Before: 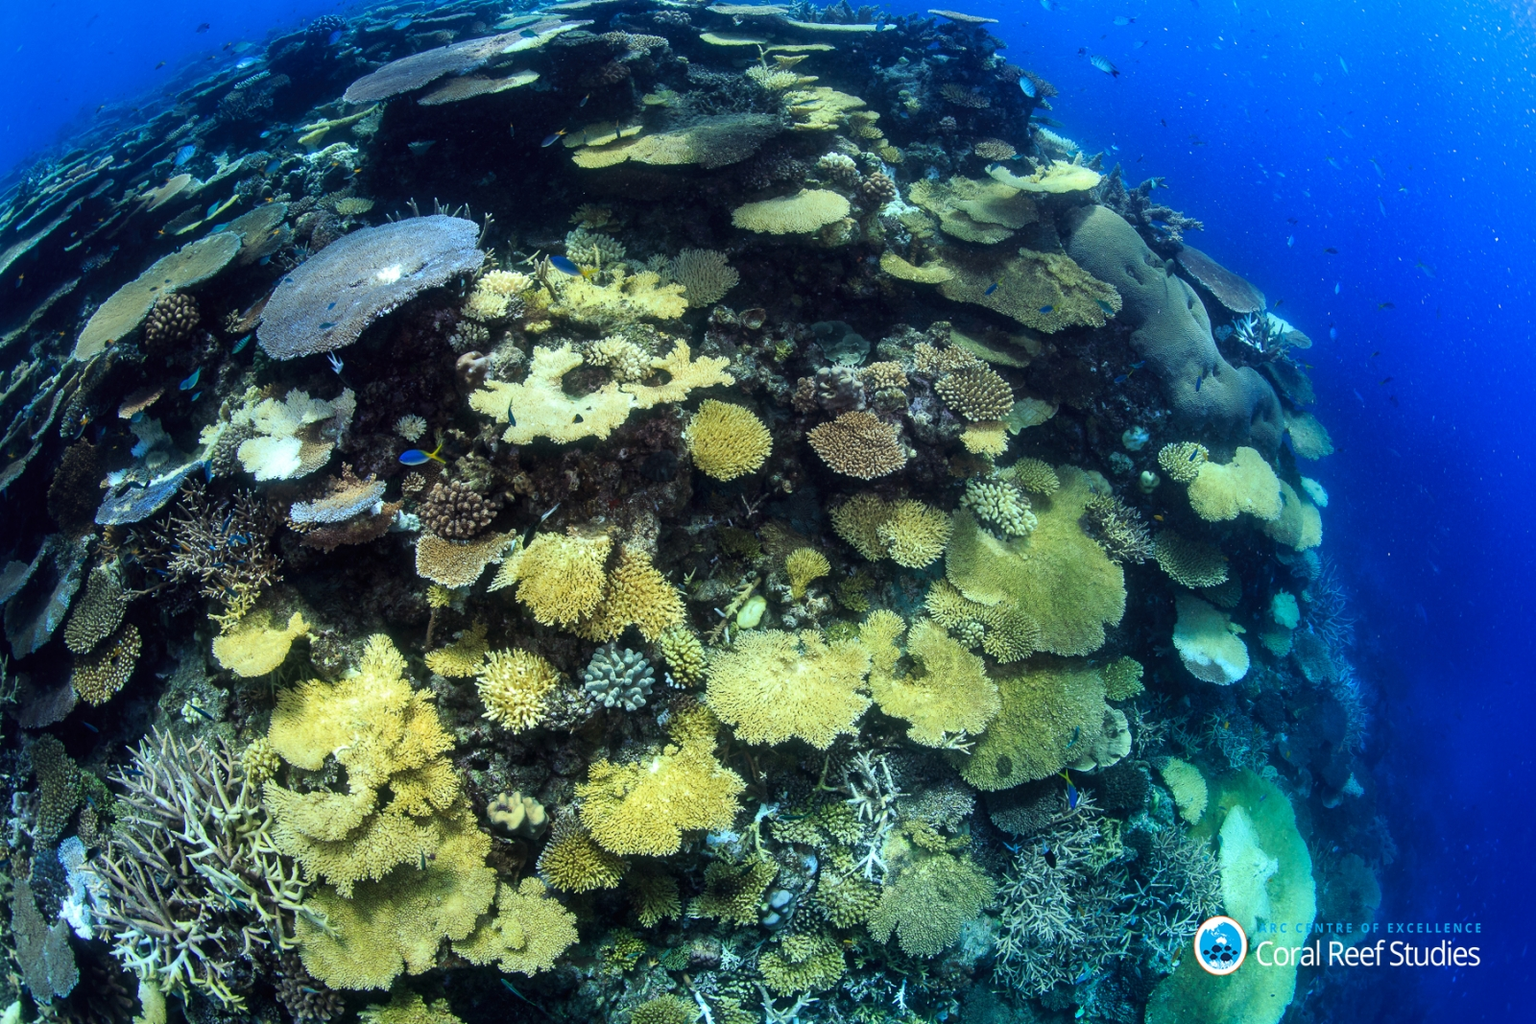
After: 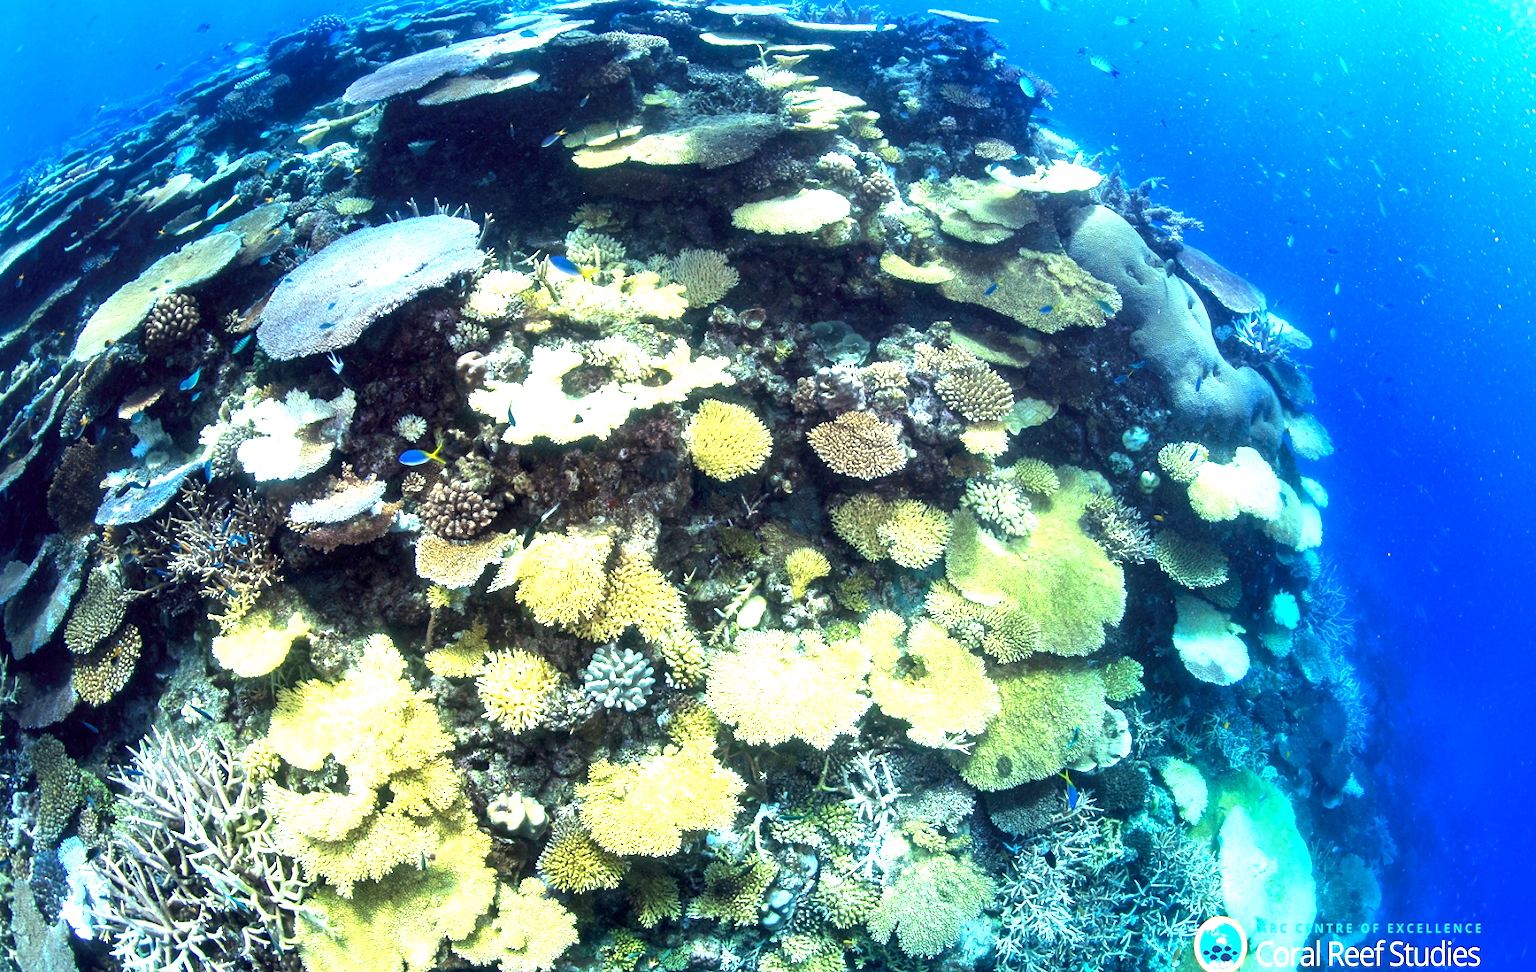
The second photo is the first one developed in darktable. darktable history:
crop and rotate: top 0.005%, bottom 5.031%
exposure: black level correction 0.001, exposure 1.731 EV, compensate exposure bias true, compensate highlight preservation false
levels: mode automatic, levels [0.073, 0.497, 0.972]
